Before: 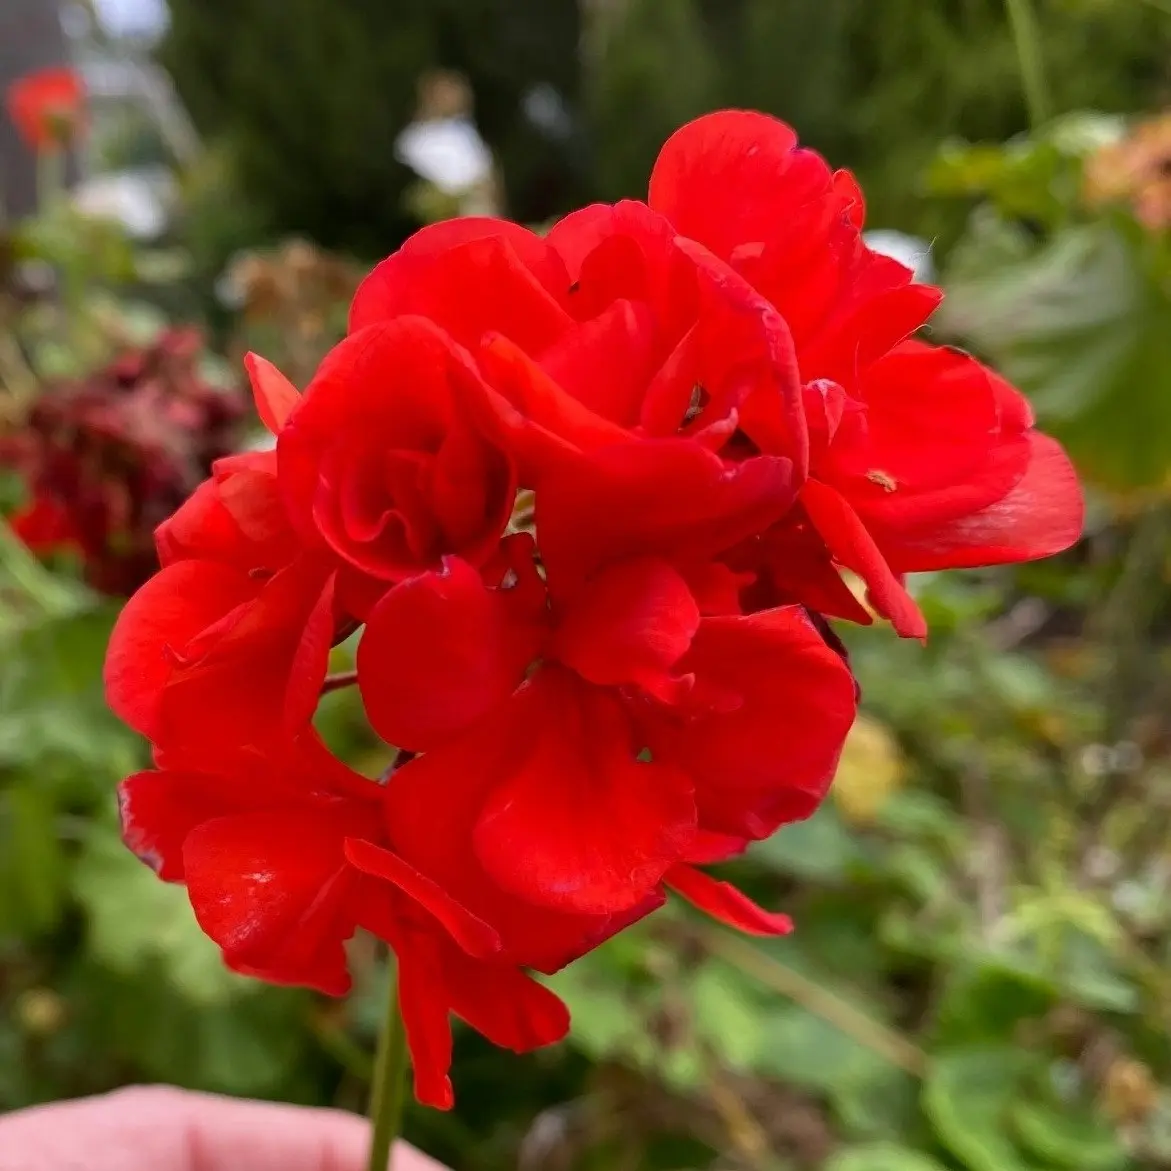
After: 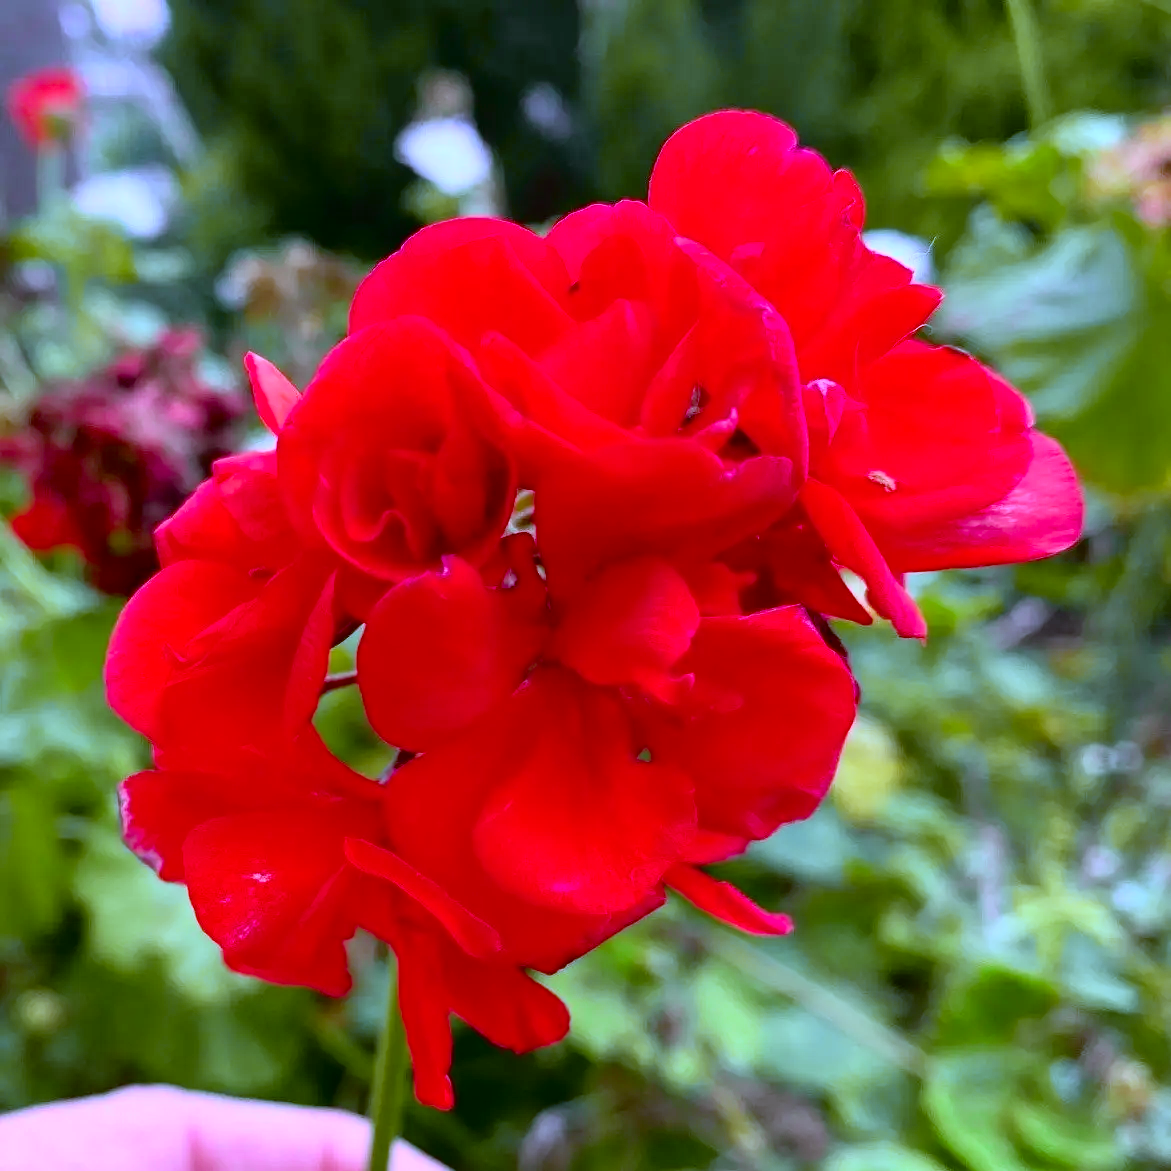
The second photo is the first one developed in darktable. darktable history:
tone curve: curves: ch0 [(0, 0.005) (0.103, 0.097) (0.18, 0.22) (0.4, 0.485) (0.5, 0.612) (0.668, 0.787) (0.823, 0.894) (1, 0.971)]; ch1 [(0, 0) (0.172, 0.123) (0.324, 0.253) (0.396, 0.388) (0.478, 0.461) (0.499, 0.498) (0.522, 0.528) (0.609, 0.686) (0.704, 0.818) (1, 1)]; ch2 [(0, 0) (0.411, 0.424) (0.496, 0.501) (0.515, 0.514) (0.555, 0.585) (0.641, 0.69) (1, 1)], color space Lab, independent channels, preserve colors none
levels: levels [0, 0.48, 0.961]
white balance: red 0.766, blue 1.537
